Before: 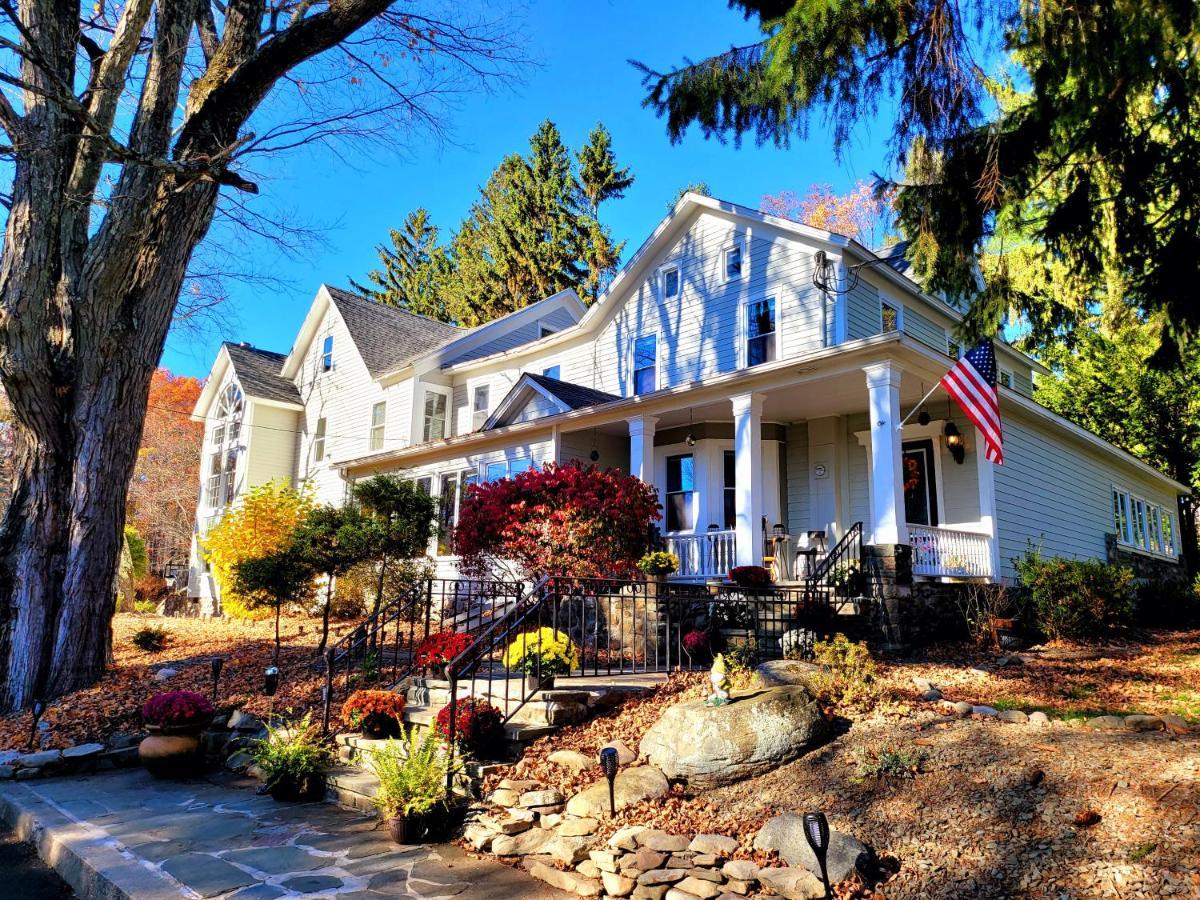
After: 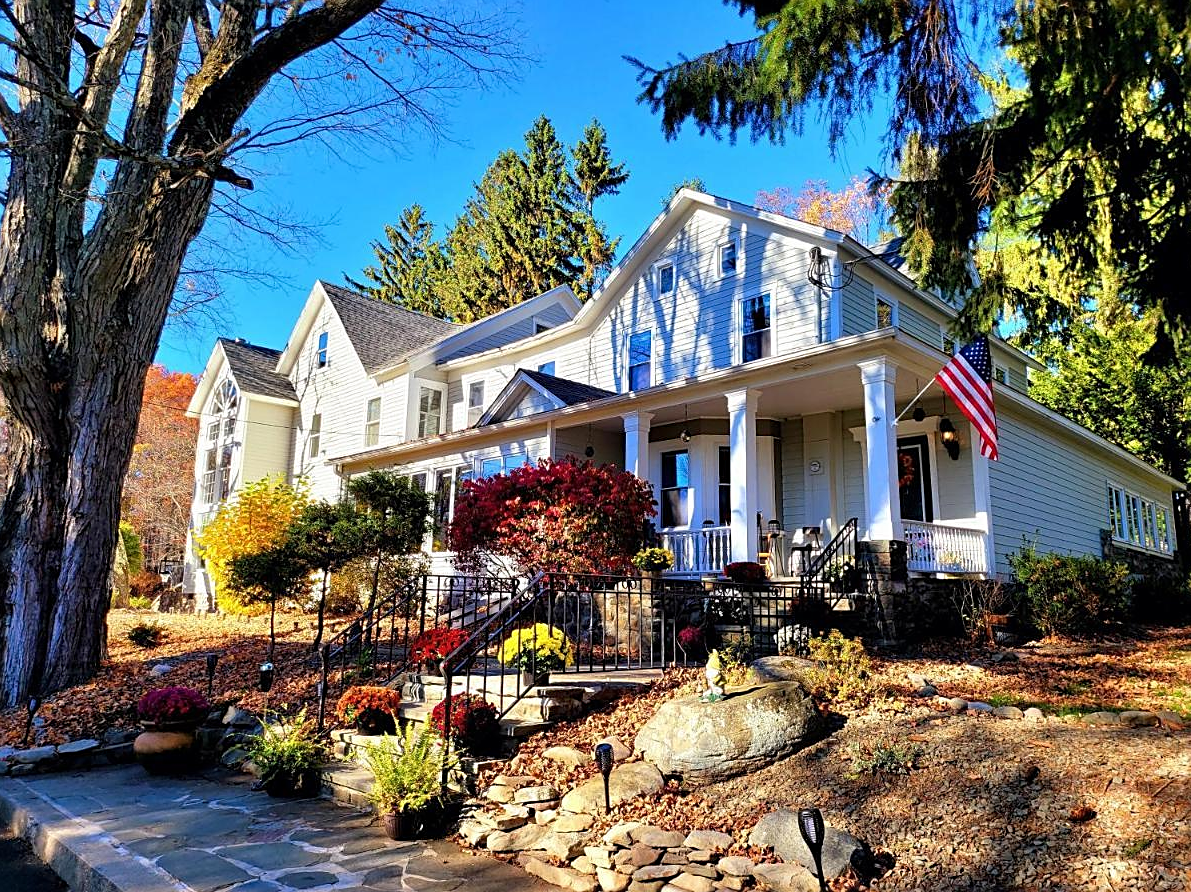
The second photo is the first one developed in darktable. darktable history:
rgb levels: preserve colors max RGB
sharpen: on, module defaults
crop: left 0.434%, top 0.485%, right 0.244%, bottom 0.386%
